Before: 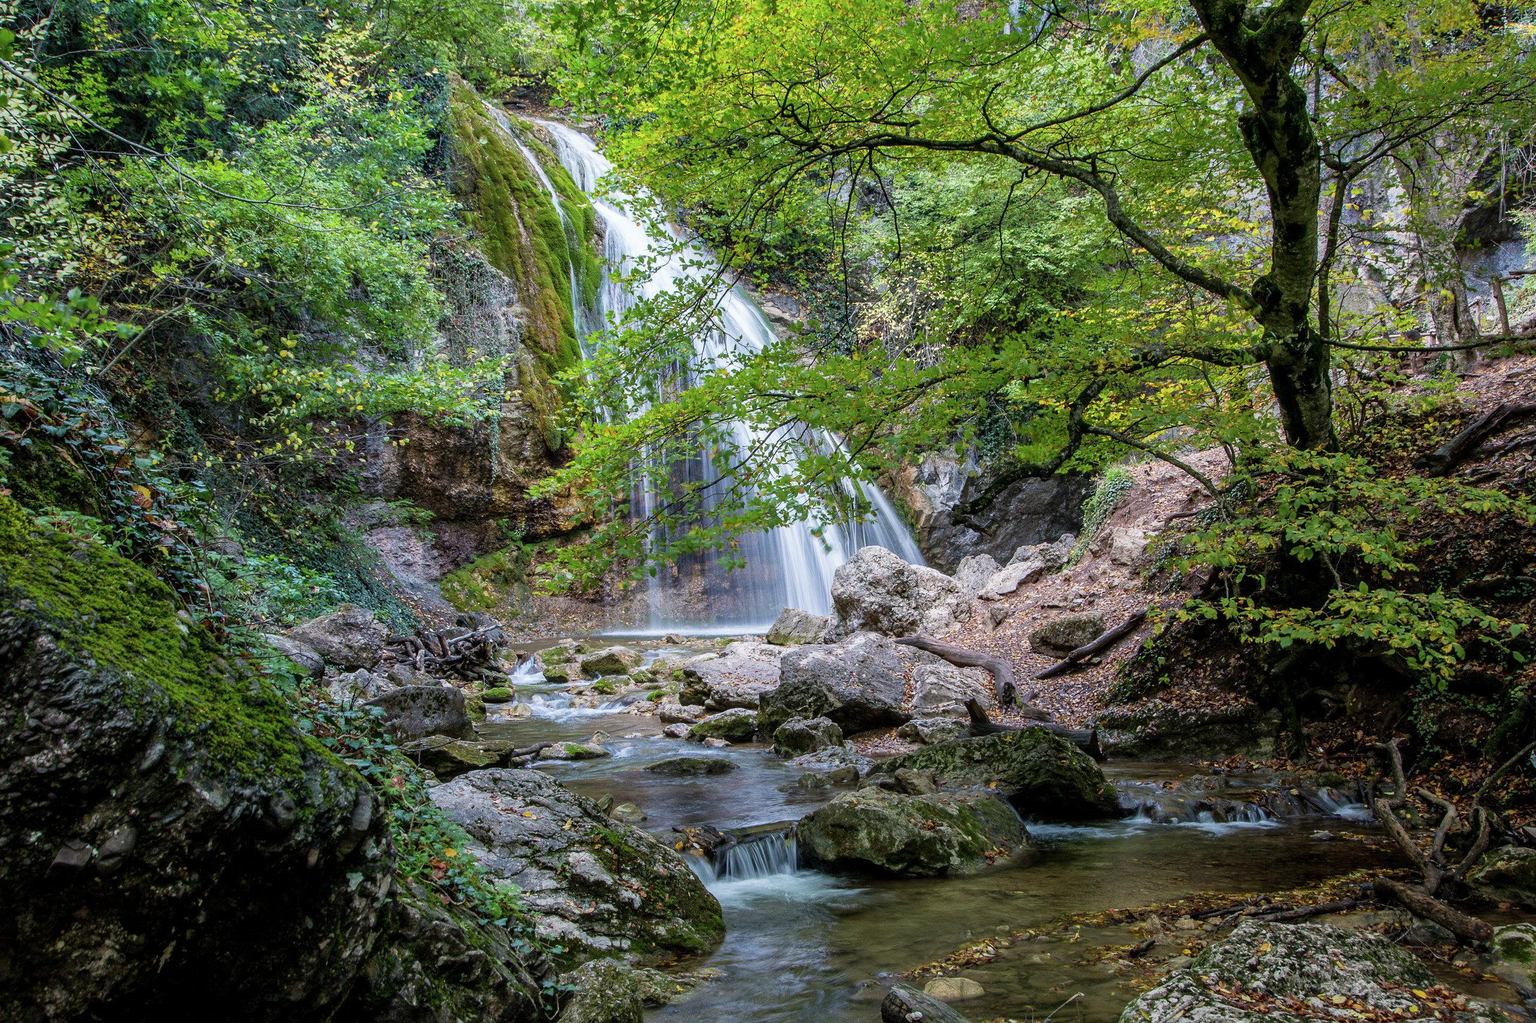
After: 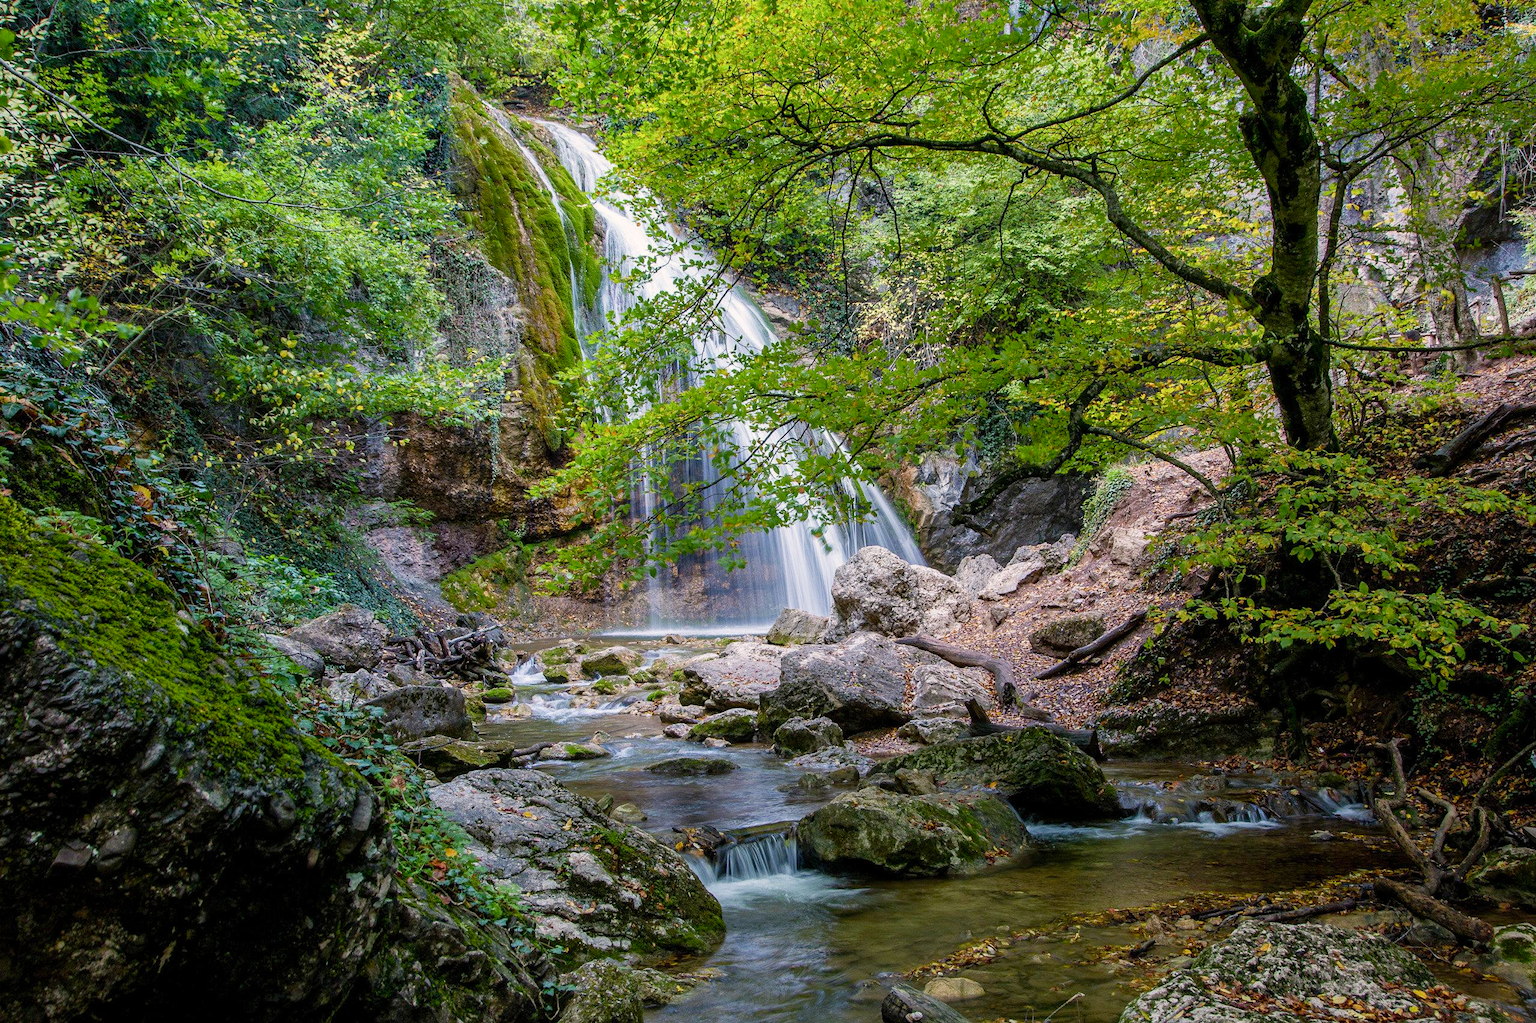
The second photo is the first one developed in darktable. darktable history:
color balance rgb: highlights gain › chroma 1.652%, highlights gain › hue 55.25°, perceptual saturation grading › global saturation 20%, perceptual saturation grading › highlights -25.122%, perceptual saturation grading › shadows 24.823%, global vibrance 11.21%
